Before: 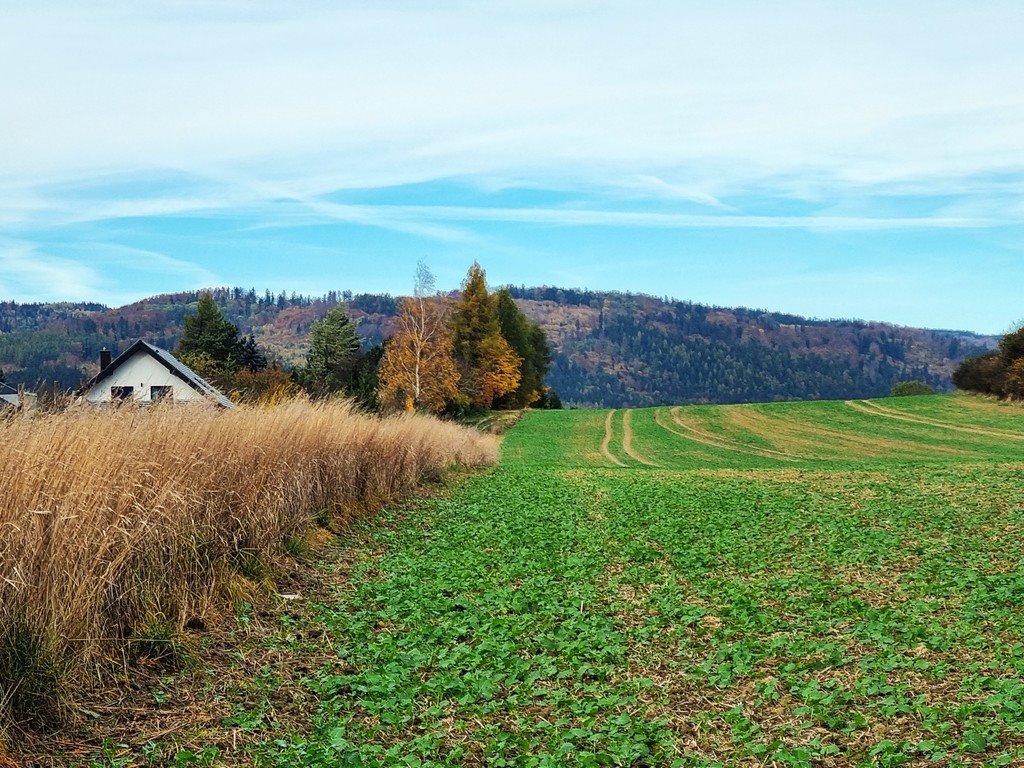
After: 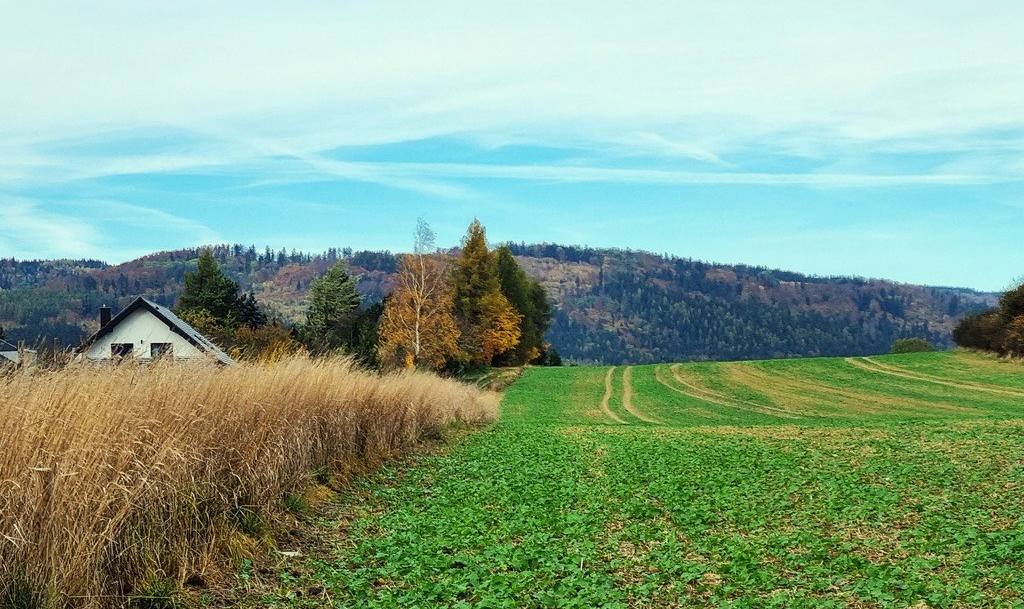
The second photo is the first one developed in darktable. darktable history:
crop and rotate: top 5.667%, bottom 14.937%
color correction: highlights a* -4.73, highlights b* 5.06, saturation 0.97
